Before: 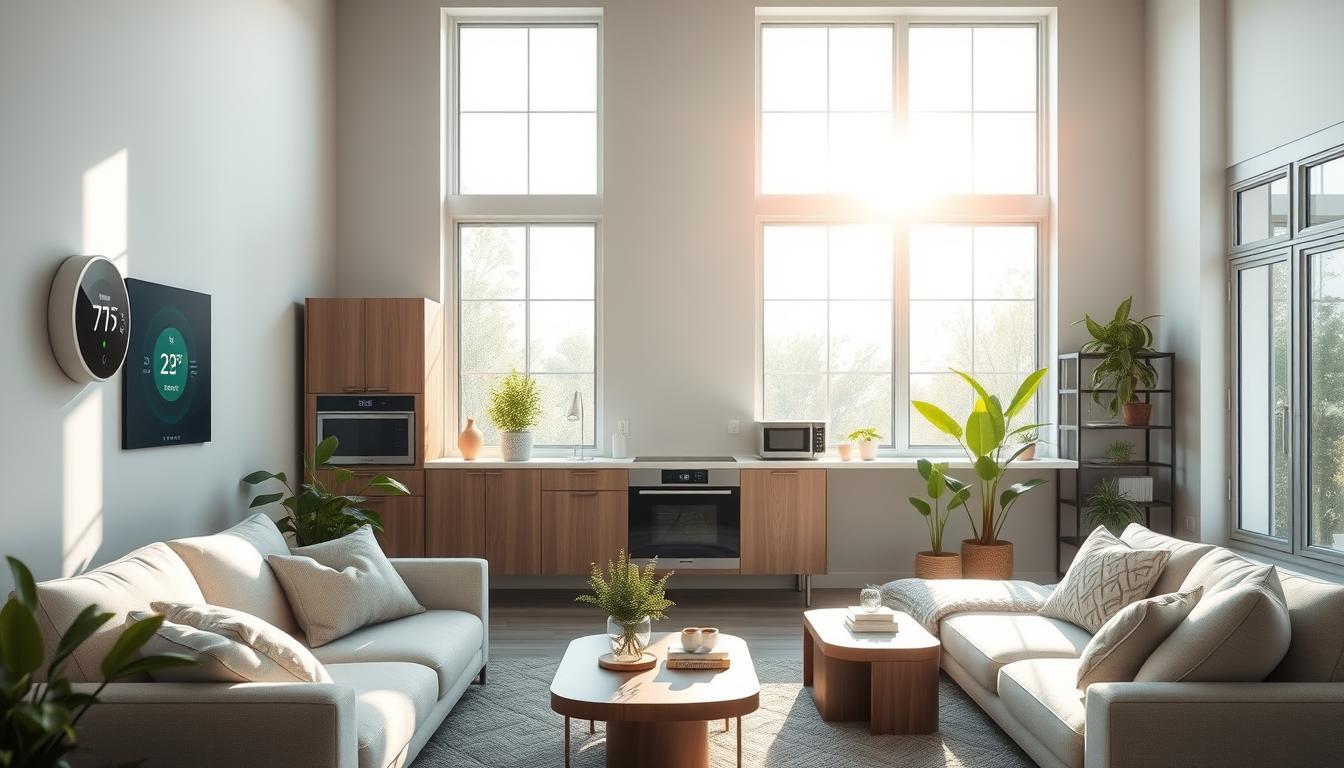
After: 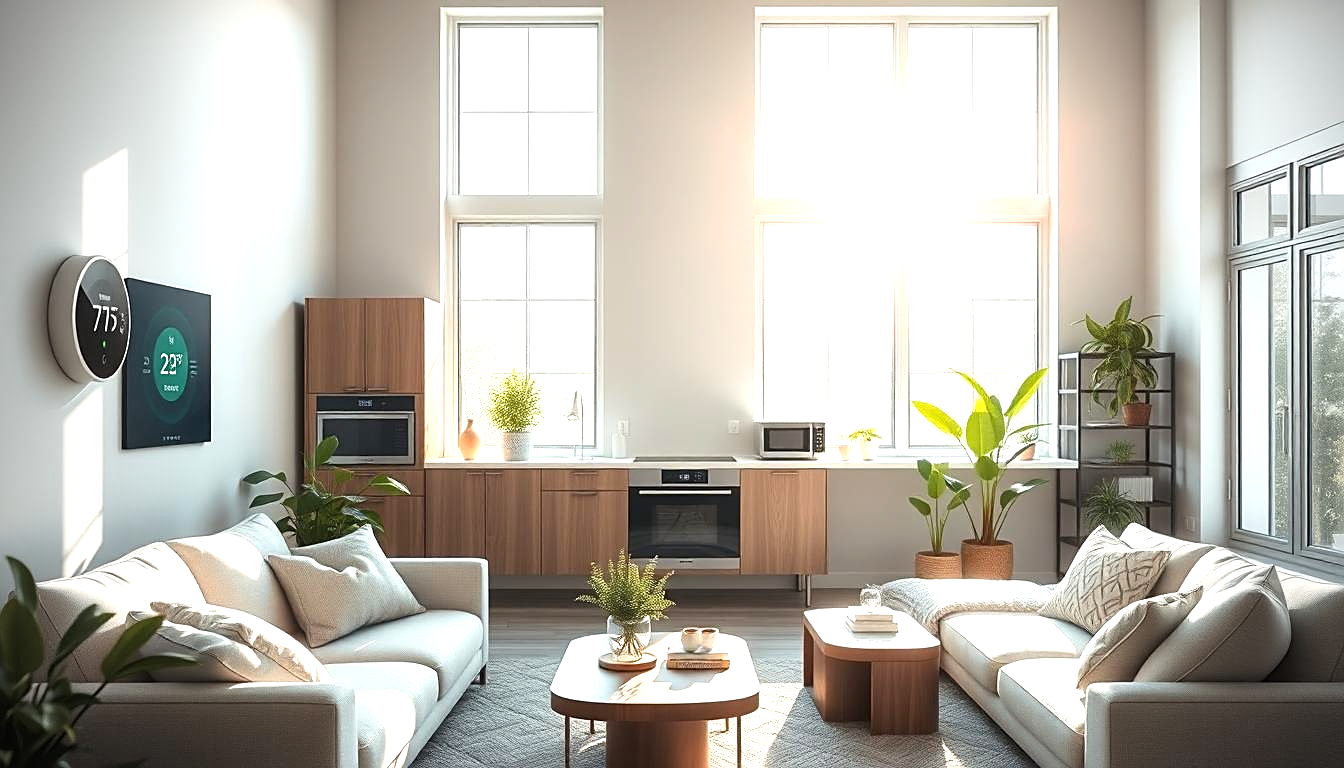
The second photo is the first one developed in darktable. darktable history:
vignetting: fall-off start 71.74%
sharpen: on, module defaults
exposure: black level correction 0, exposure 0.7 EV, compensate exposure bias true, compensate highlight preservation false
